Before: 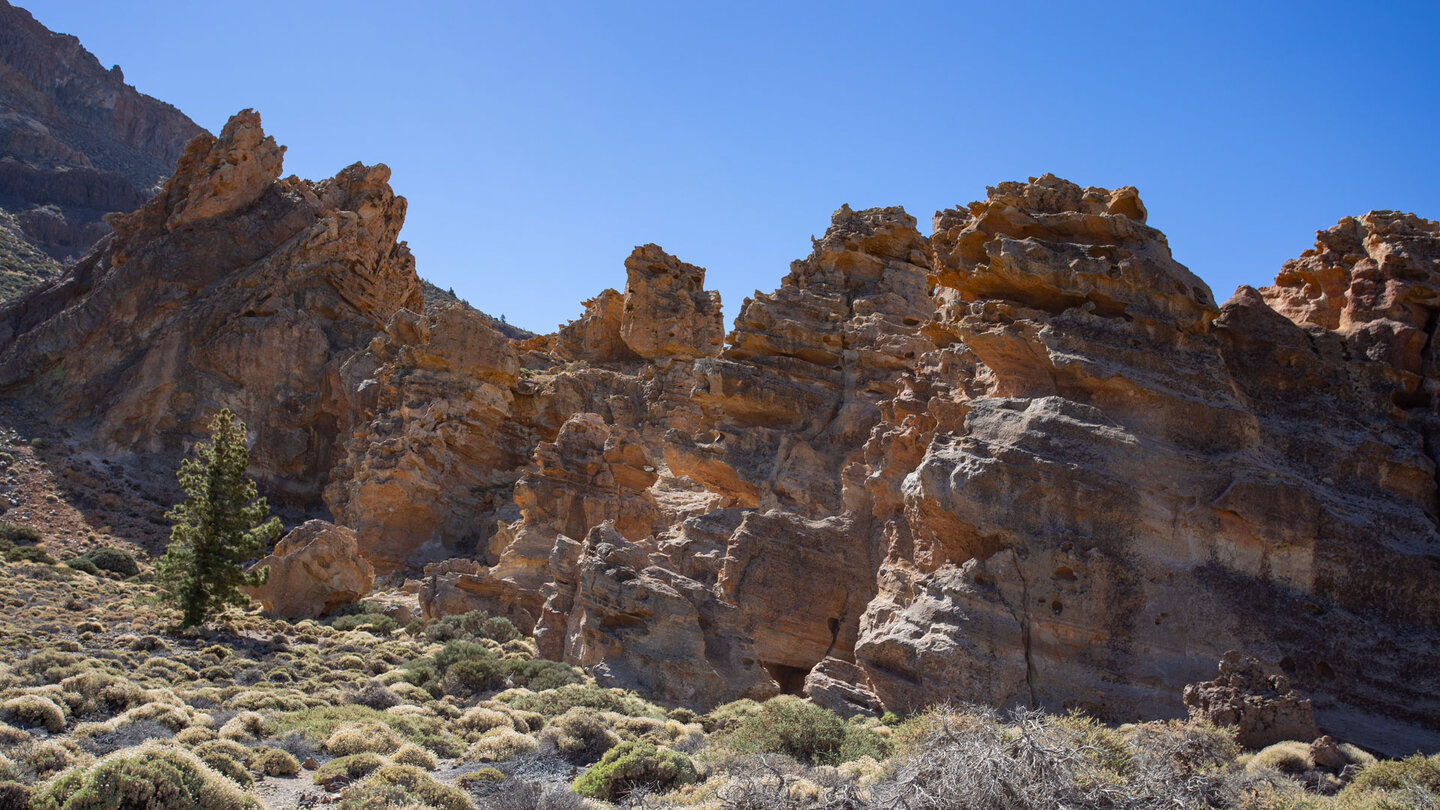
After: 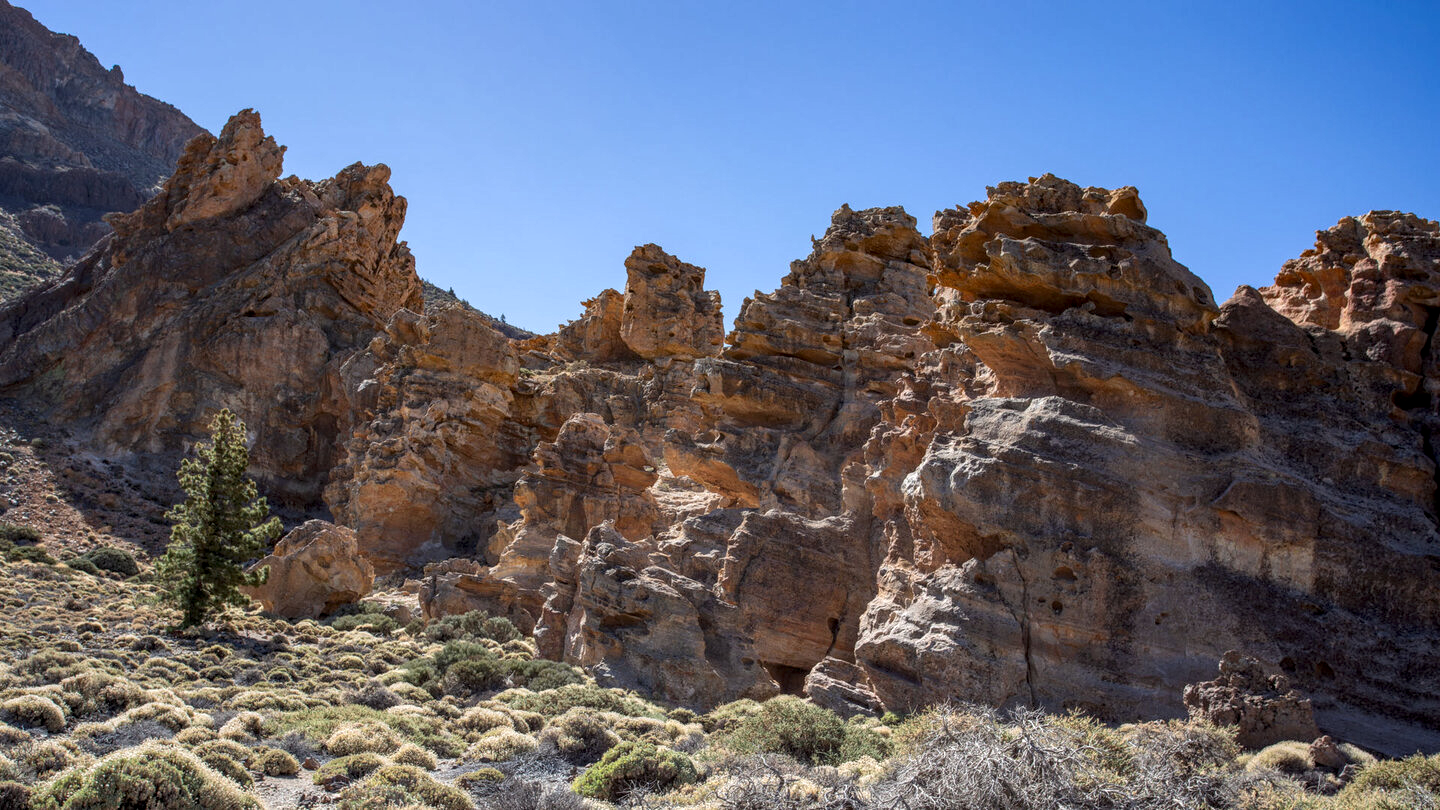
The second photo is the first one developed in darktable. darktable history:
local contrast: highlights 61%, detail 143%, midtone range 0.433
